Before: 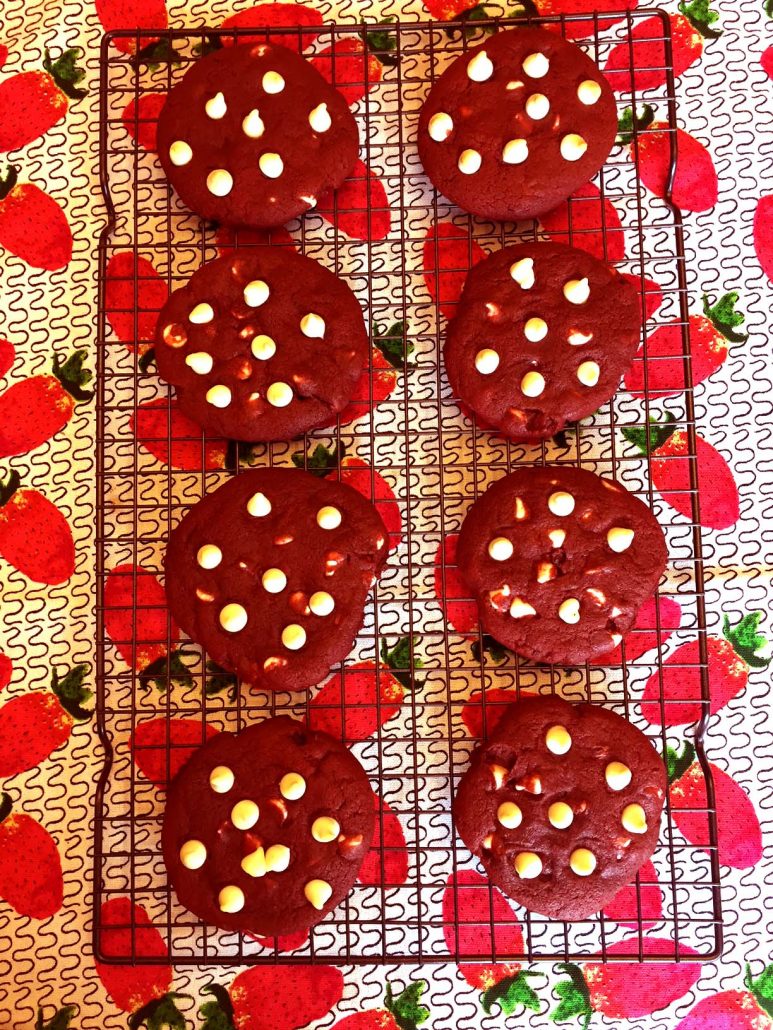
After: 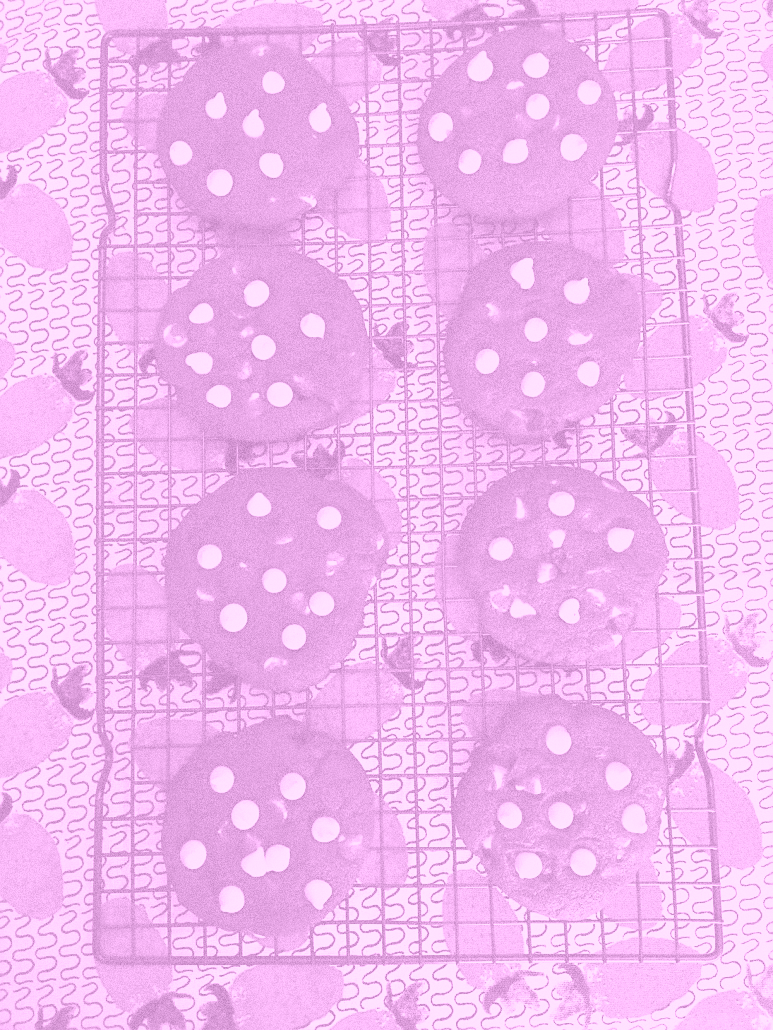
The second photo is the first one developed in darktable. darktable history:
grain: coarseness 9.61 ISO, strength 35.62%
colorize: hue 331.2°, saturation 75%, source mix 30.28%, lightness 70.52%, version 1
filmic rgb: black relative exposure -9.5 EV, white relative exposure 3.02 EV, hardness 6.12
sharpen: radius 1.458, amount 0.398, threshold 1.271
